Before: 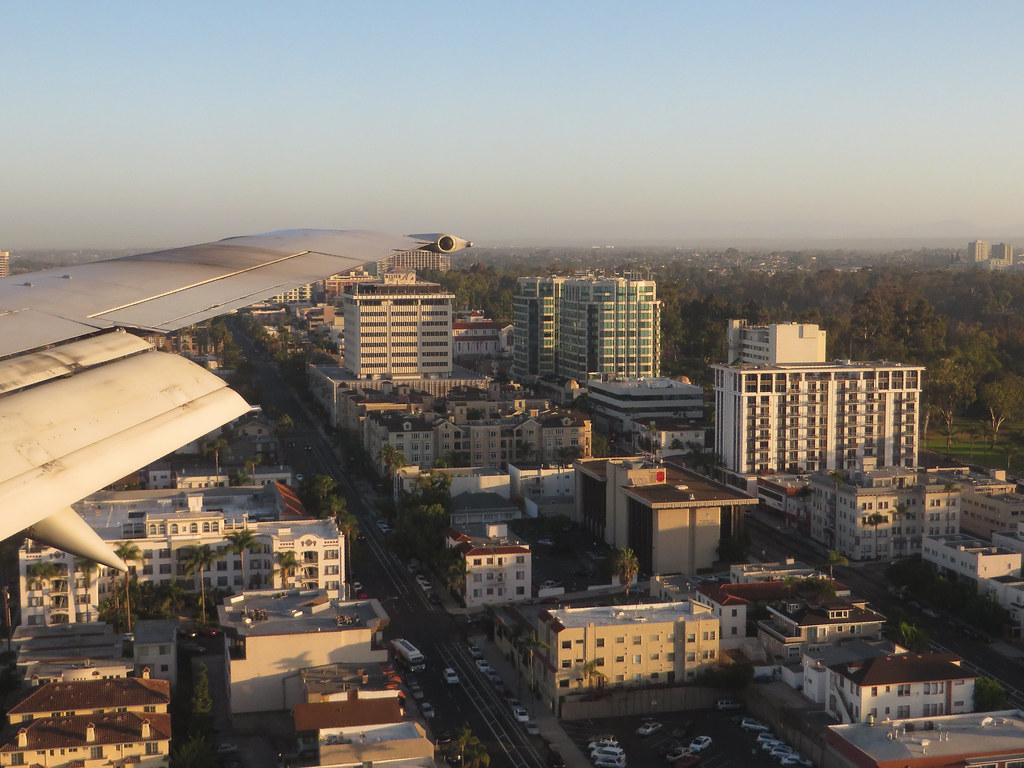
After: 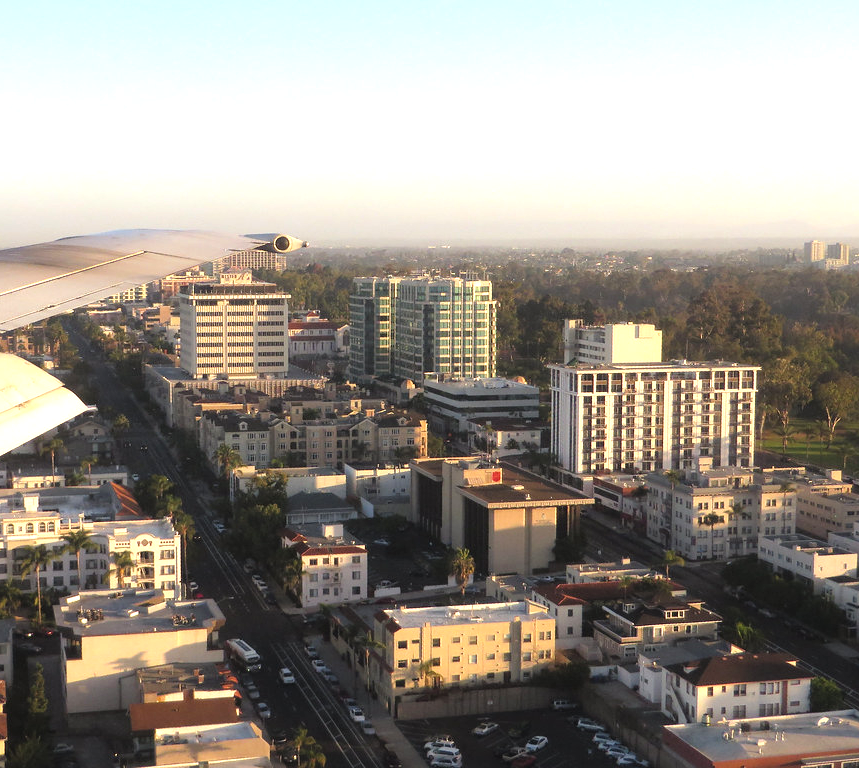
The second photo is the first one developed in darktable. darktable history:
crop: left 16.1%
tone equalizer: -8 EV -0.452 EV, -7 EV -0.386 EV, -6 EV -0.311 EV, -5 EV -0.259 EV, -3 EV 0.231 EV, -2 EV 0.339 EV, -1 EV 0.381 EV, +0 EV 0.425 EV
levels: levels [0.016, 0.5, 0.996]
exposure: black level correction 0, exposure 0.499 EV, compensate highlight preservation false
